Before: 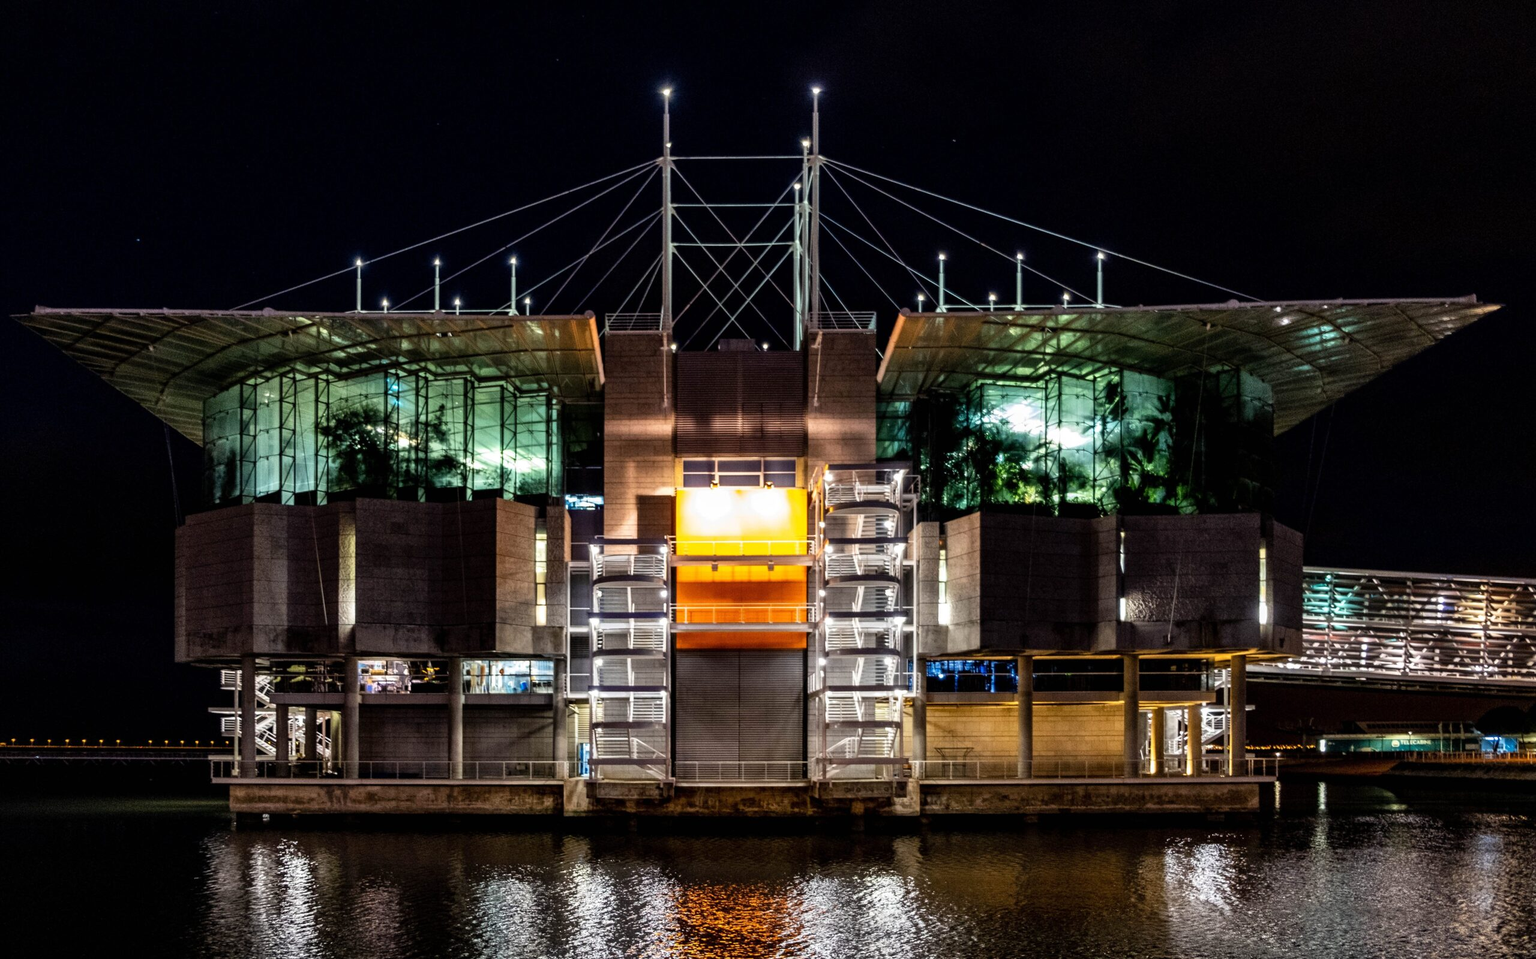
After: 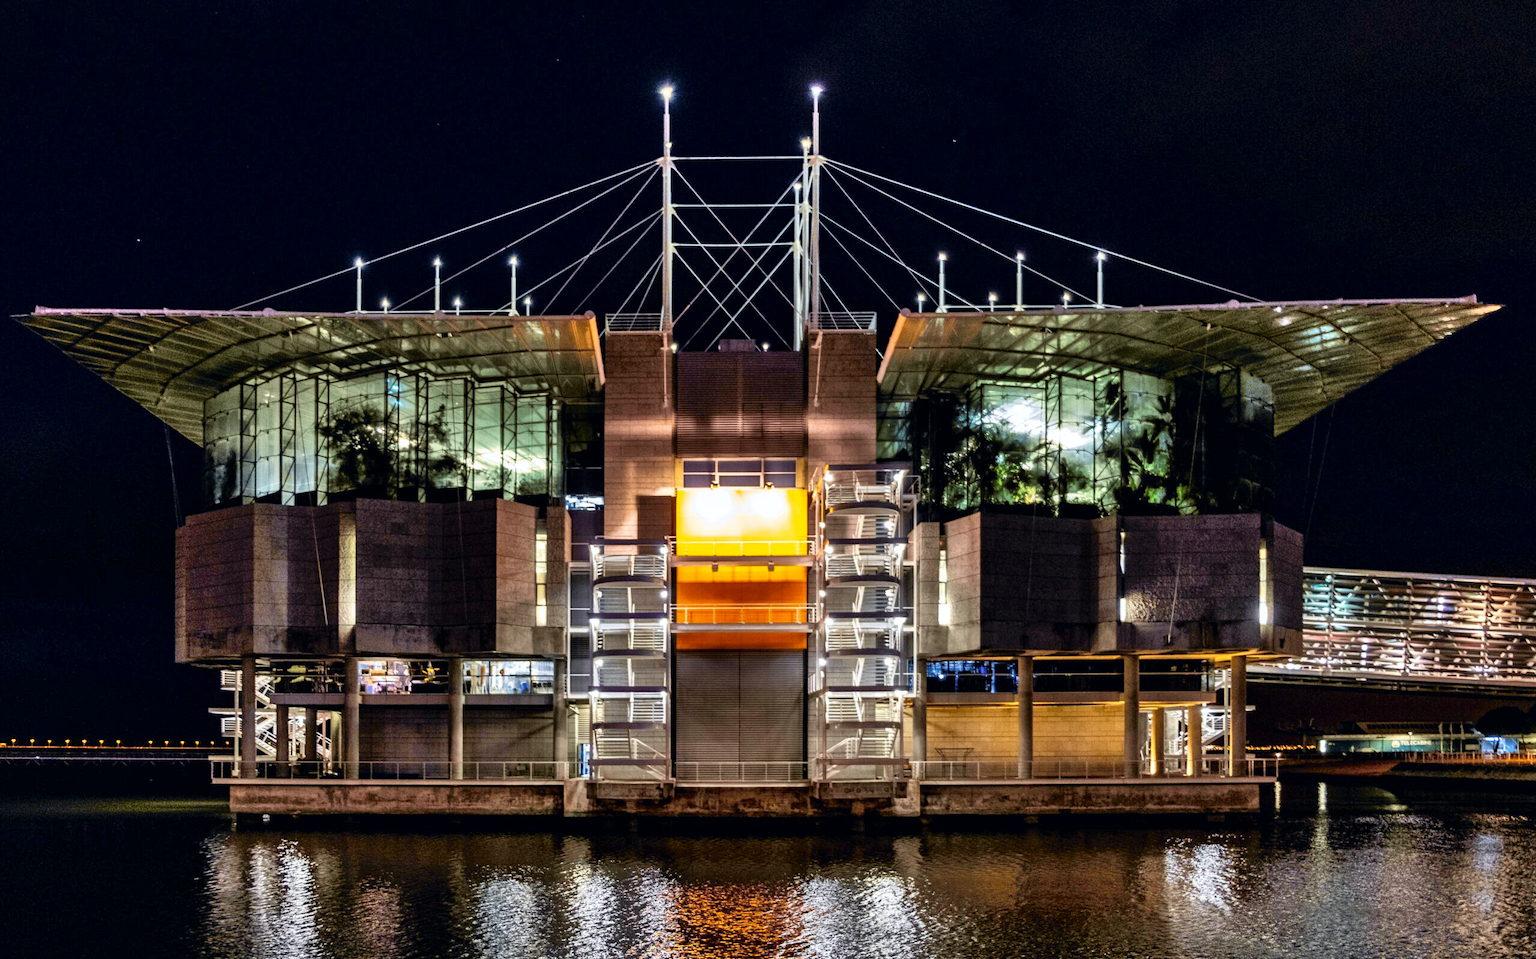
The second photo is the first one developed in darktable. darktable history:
local contrast: mode bilateral grid, contrast 15, coarseness 36, detail 104%, midtone range 0.2
tone curve: curves: ch0 [(0, 0) (0.15, 0.17) (0.452, 0.437) (0.611, 0.588) (0.751, 0.749) (1, 1)]; ch1 [(0, 0) (0.325, 0.327) (0.412, 0.45) (0.453, 0.484) (0.5, 0.499) (0.541, 0.55) (0.617, 0.612) (0.695, 0.697) (1, 1)]; ch2 [(0, 0) (0.386, 0.397) (0.452, 0.459) (0.505, 0.498) (0.524, 0.547) (0.574, 0.566) (0.633, 0.641) (1, 1)], color space Lab, independent channels, preserve colors none
shadows and highlights: shadows 49.38, highlights -41.86, soften with gaussian
